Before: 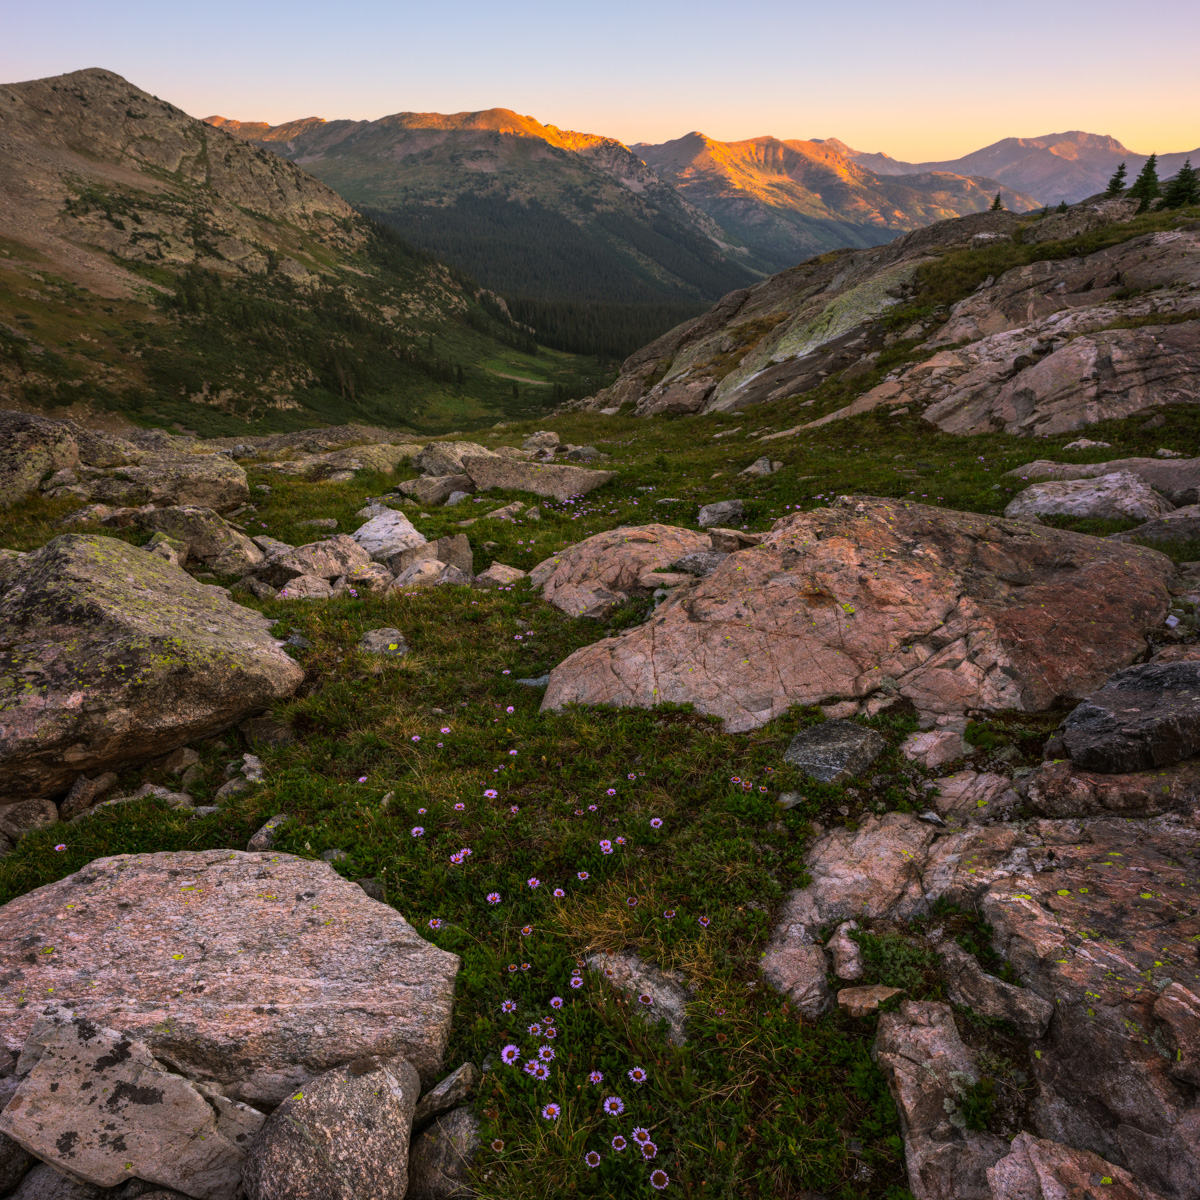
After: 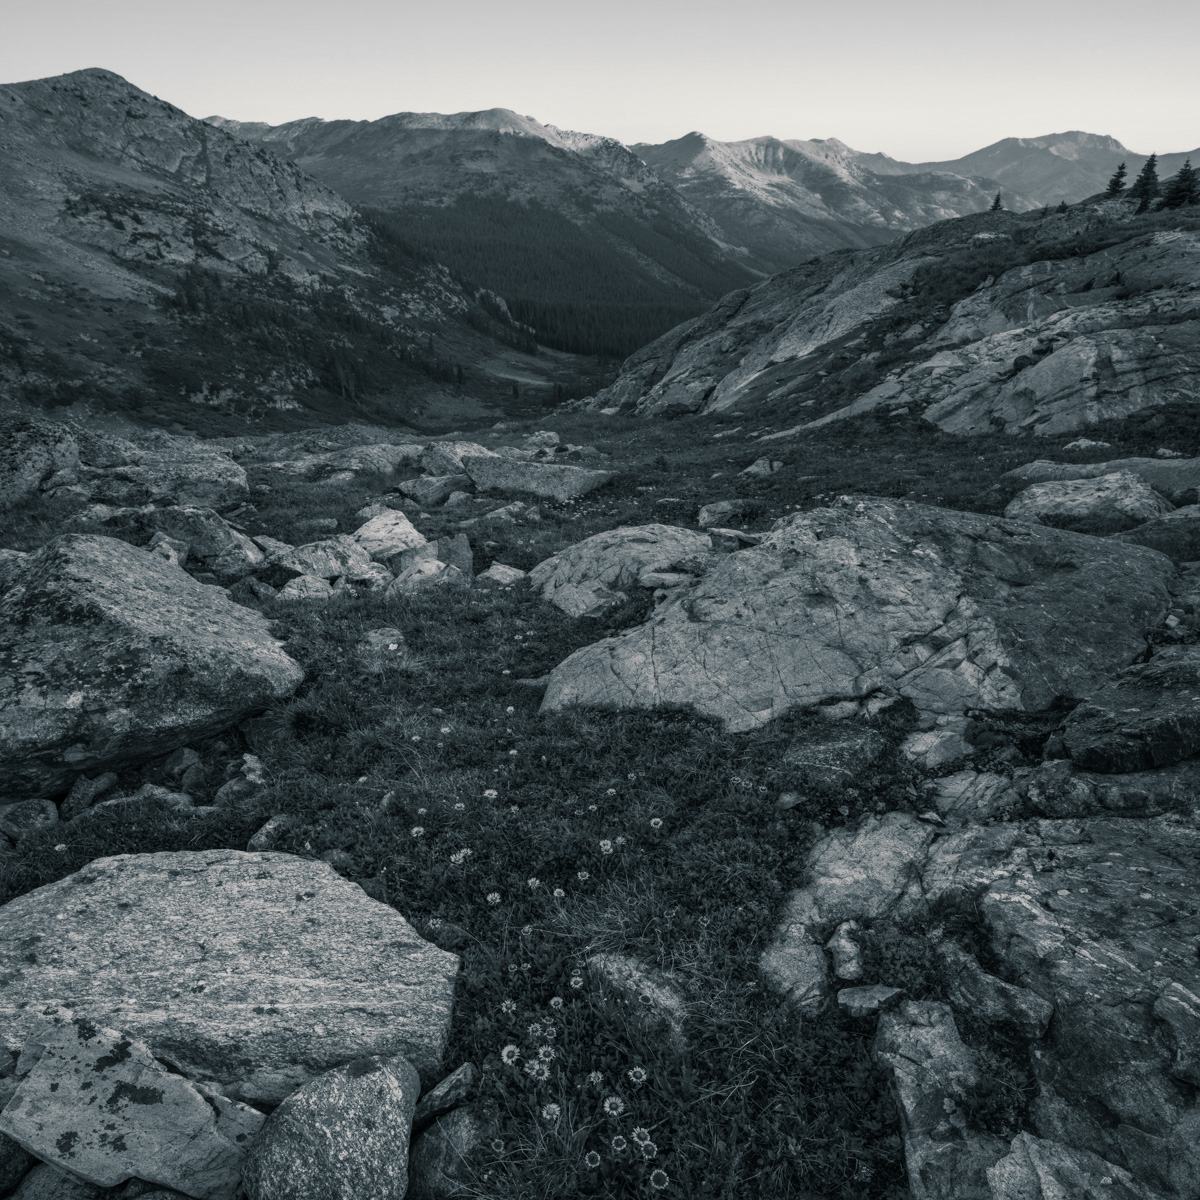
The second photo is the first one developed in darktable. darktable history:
color contrast: green-magenta contrast 0, blue-yellow contrast 0
split-toning: shadows › hue 205.2°, shadows › saturation 0.29, highlights › hue 50.4°, highlights › saturation 0.38, balance -49.9
